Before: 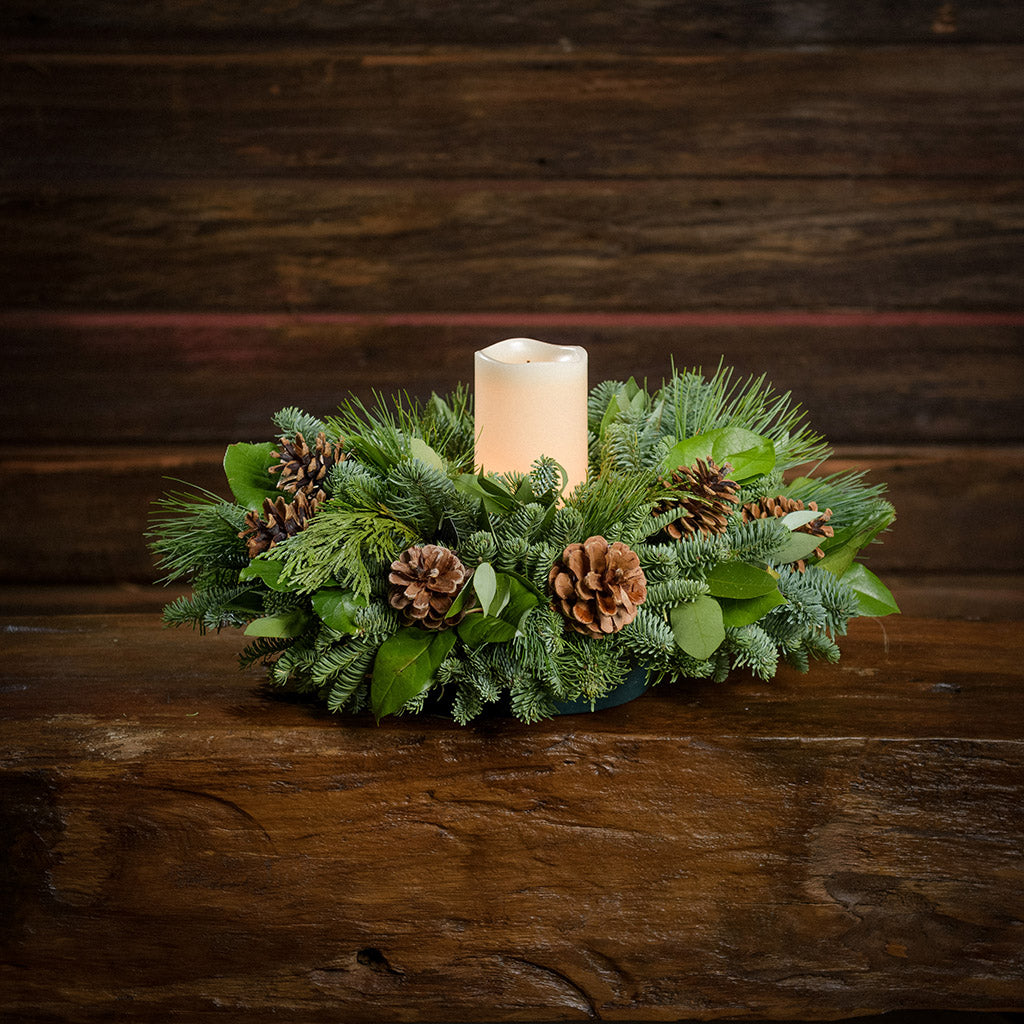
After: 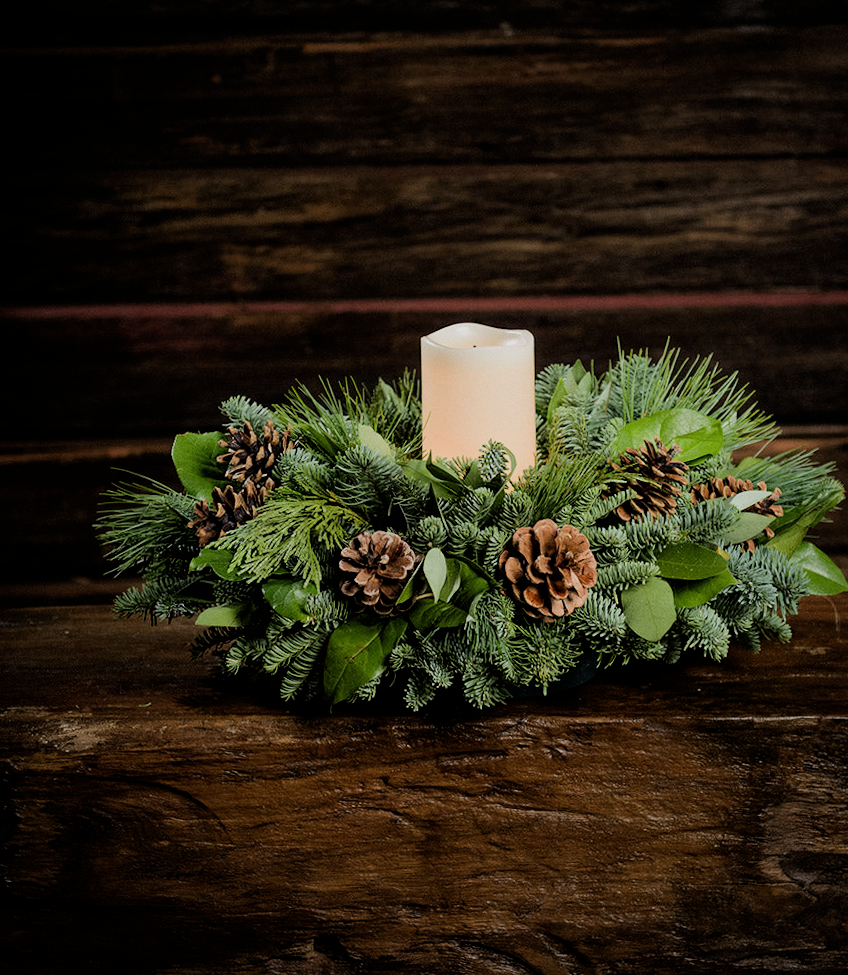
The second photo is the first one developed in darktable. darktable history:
filmic rgb: black relative exposure -5 EV, hardness 2.88, contrast 1.2, highlights saturation mix -30%
crop and rotate: angle 1°, left 4.281%, top 0.642%, right 11.383%, bottom 2.486%
